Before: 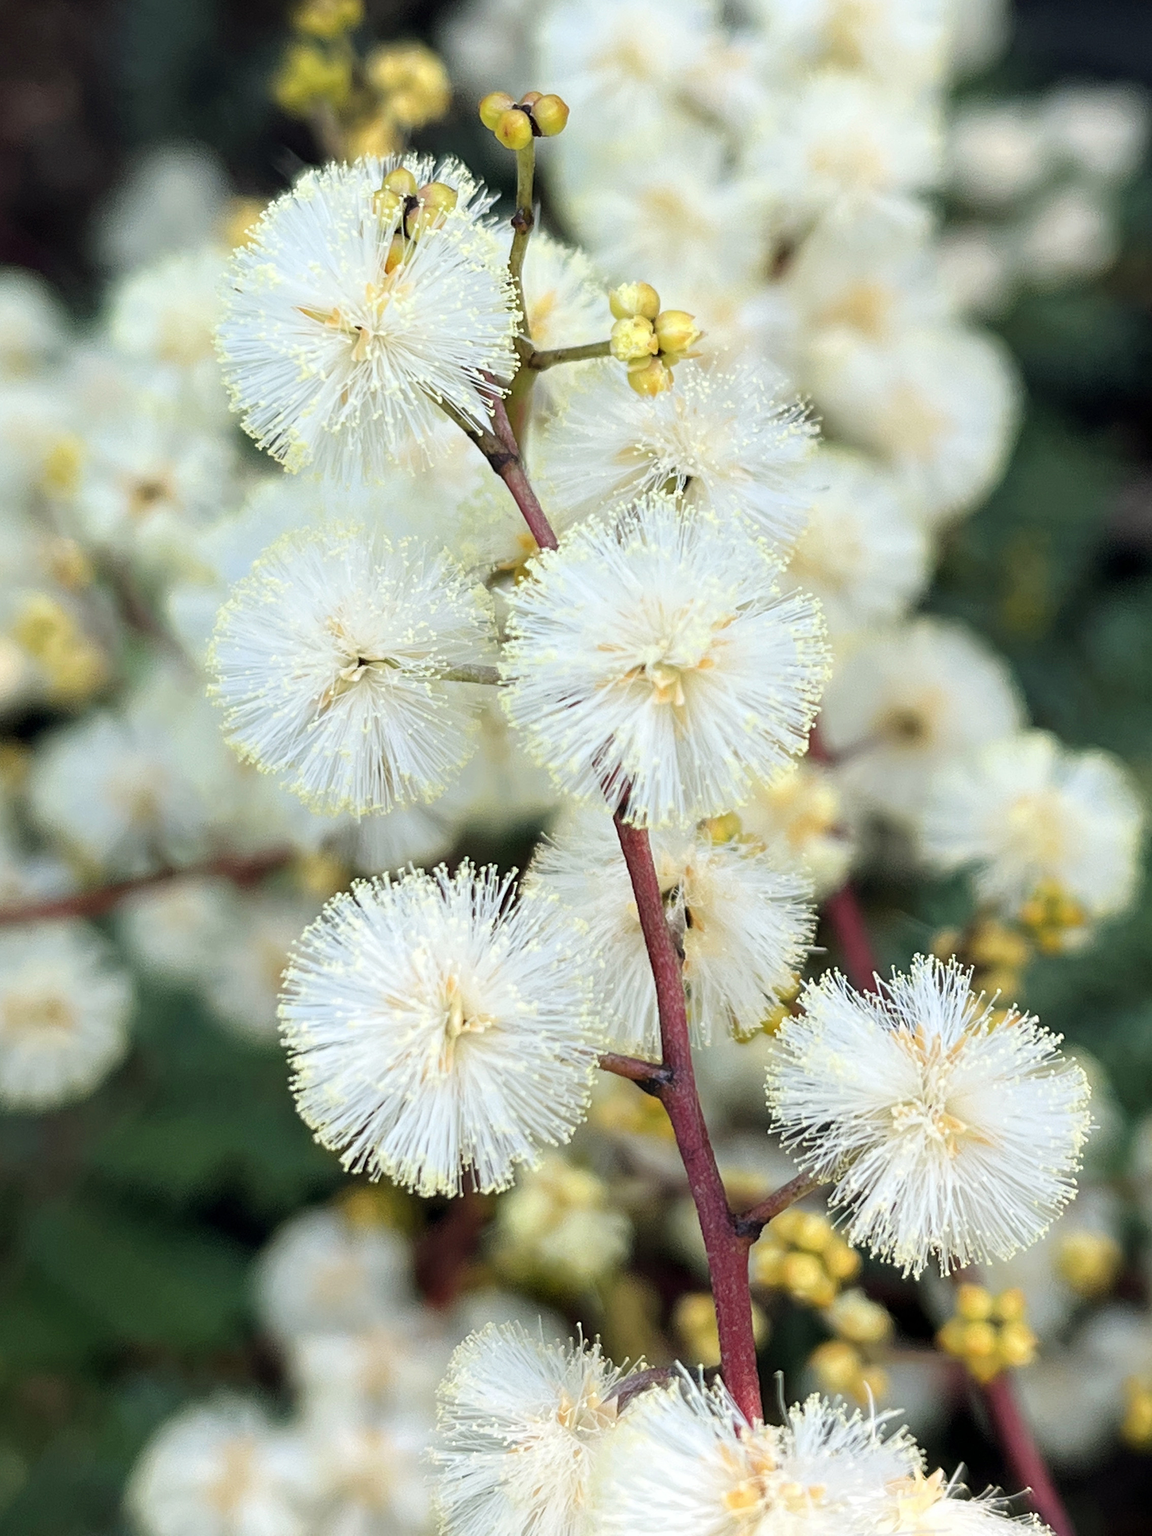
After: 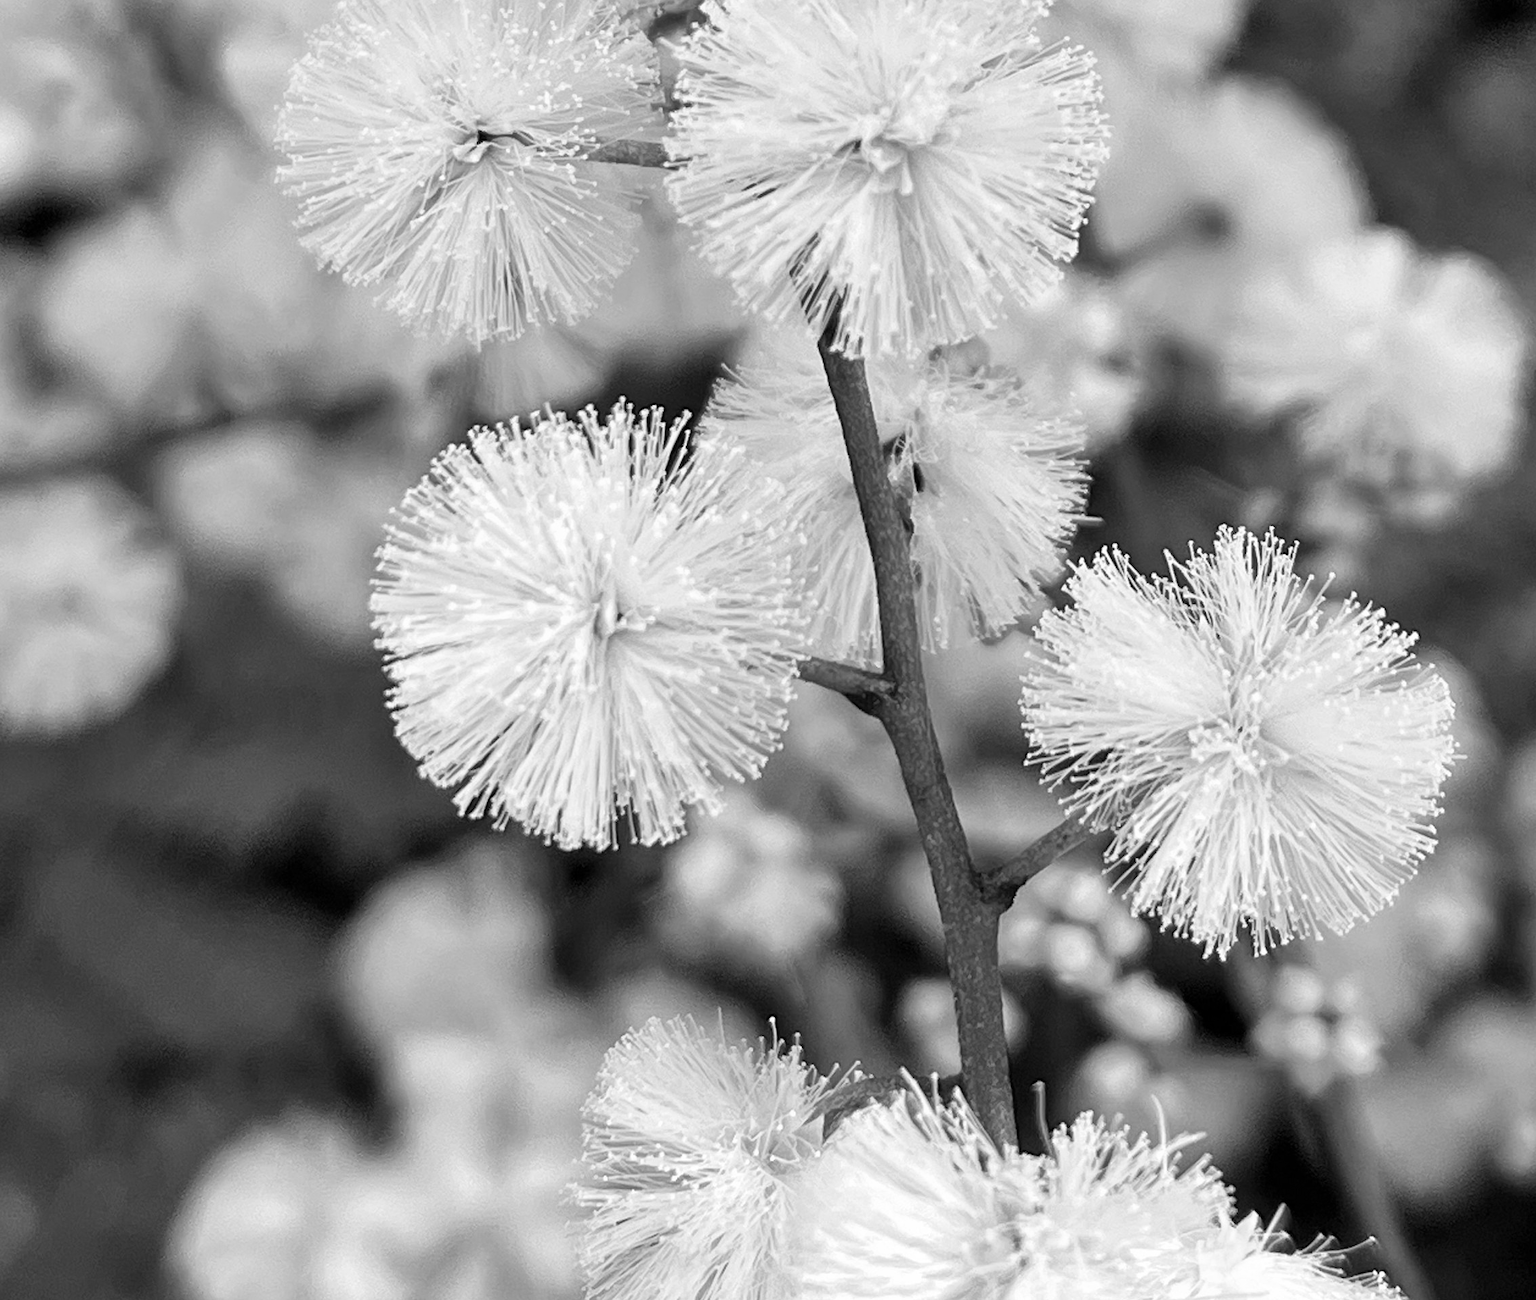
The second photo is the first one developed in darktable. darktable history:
shadows and highlights: shadows 49, highlights -41, soften with gaussian
monochrome: on, module defaults
crop and rotate: top 36.435%
